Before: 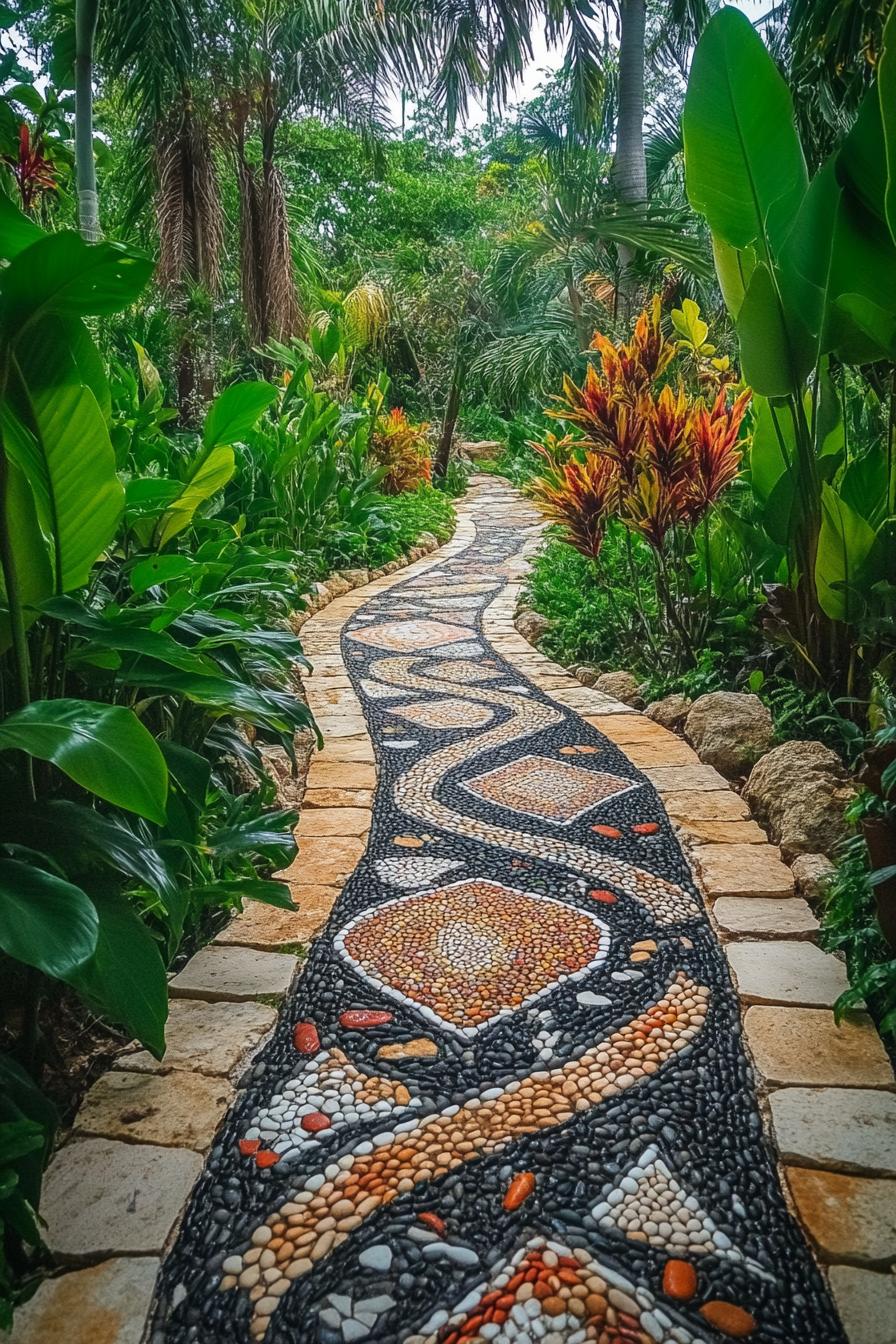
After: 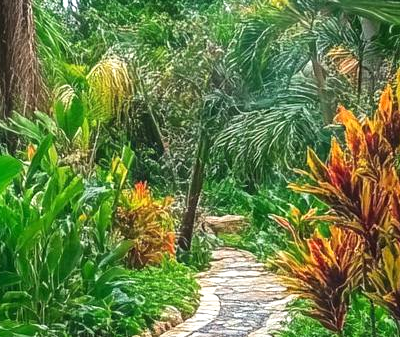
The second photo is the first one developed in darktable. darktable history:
crop: left 28.64%, top 16.832%, right 26.637%, bottom 58.055%
exposure: exposure 0.496 EV, compensate highlight preservation false
